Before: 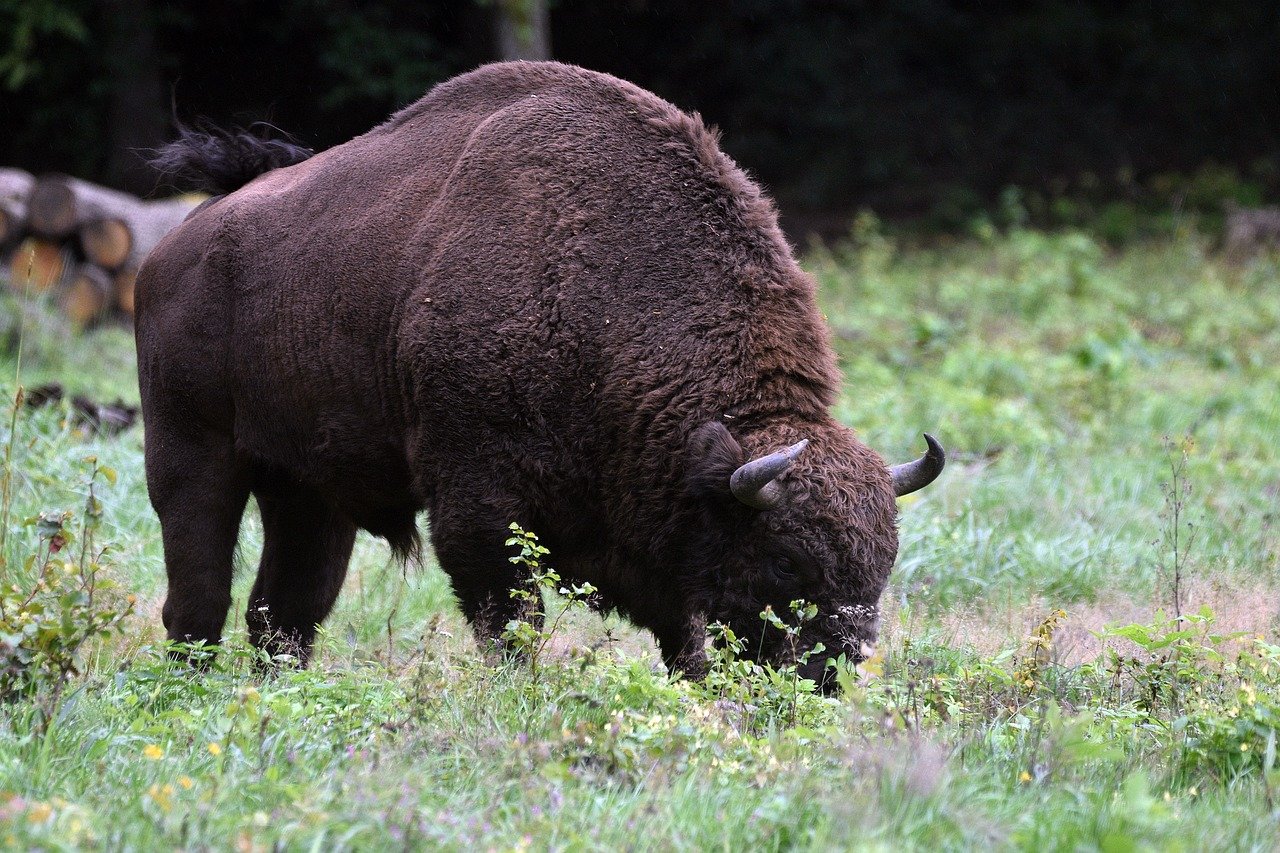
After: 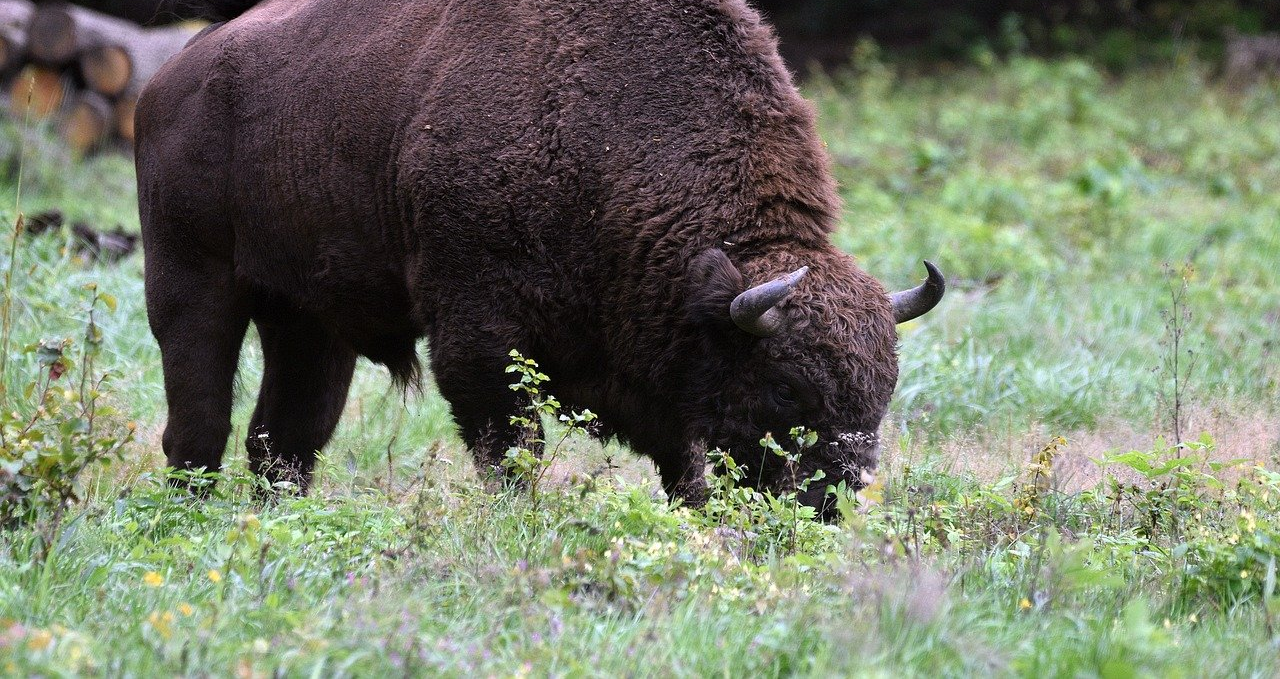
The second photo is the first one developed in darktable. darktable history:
crop and rotate: top 20.316%
